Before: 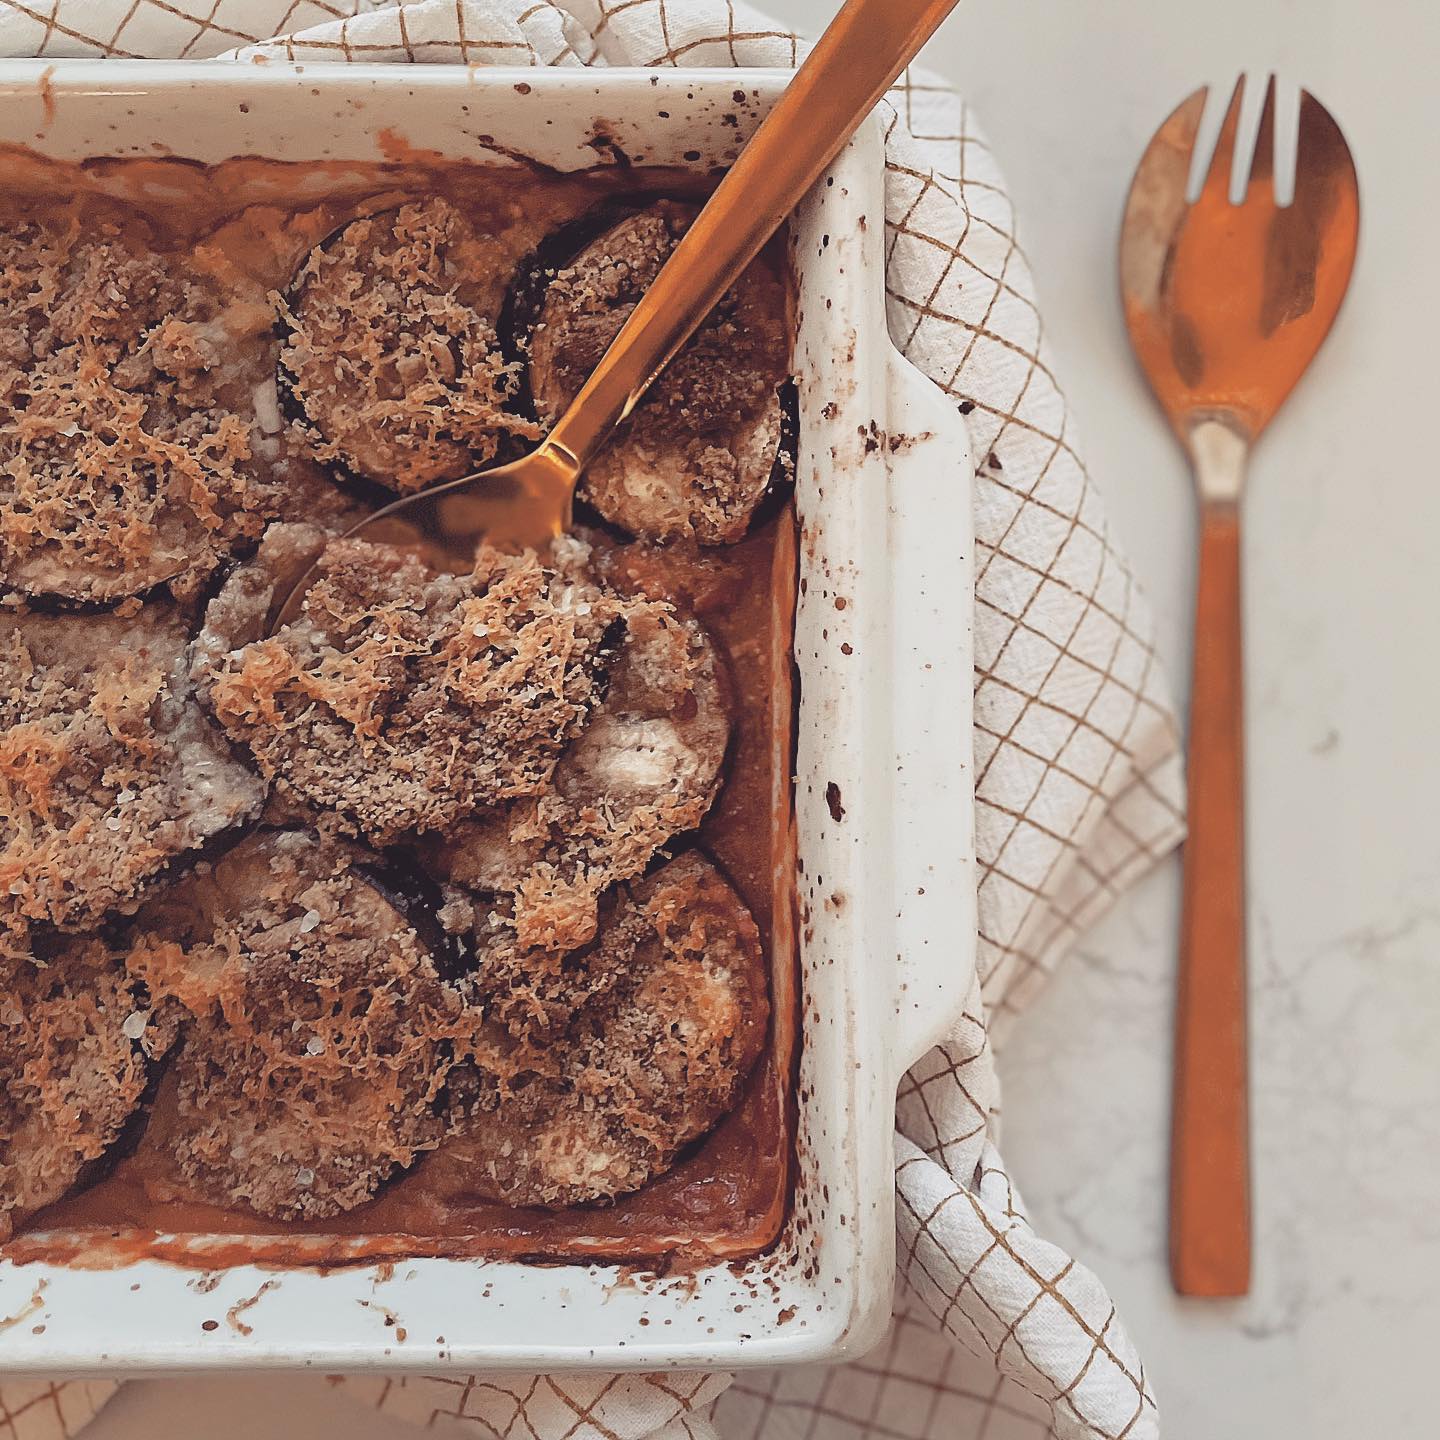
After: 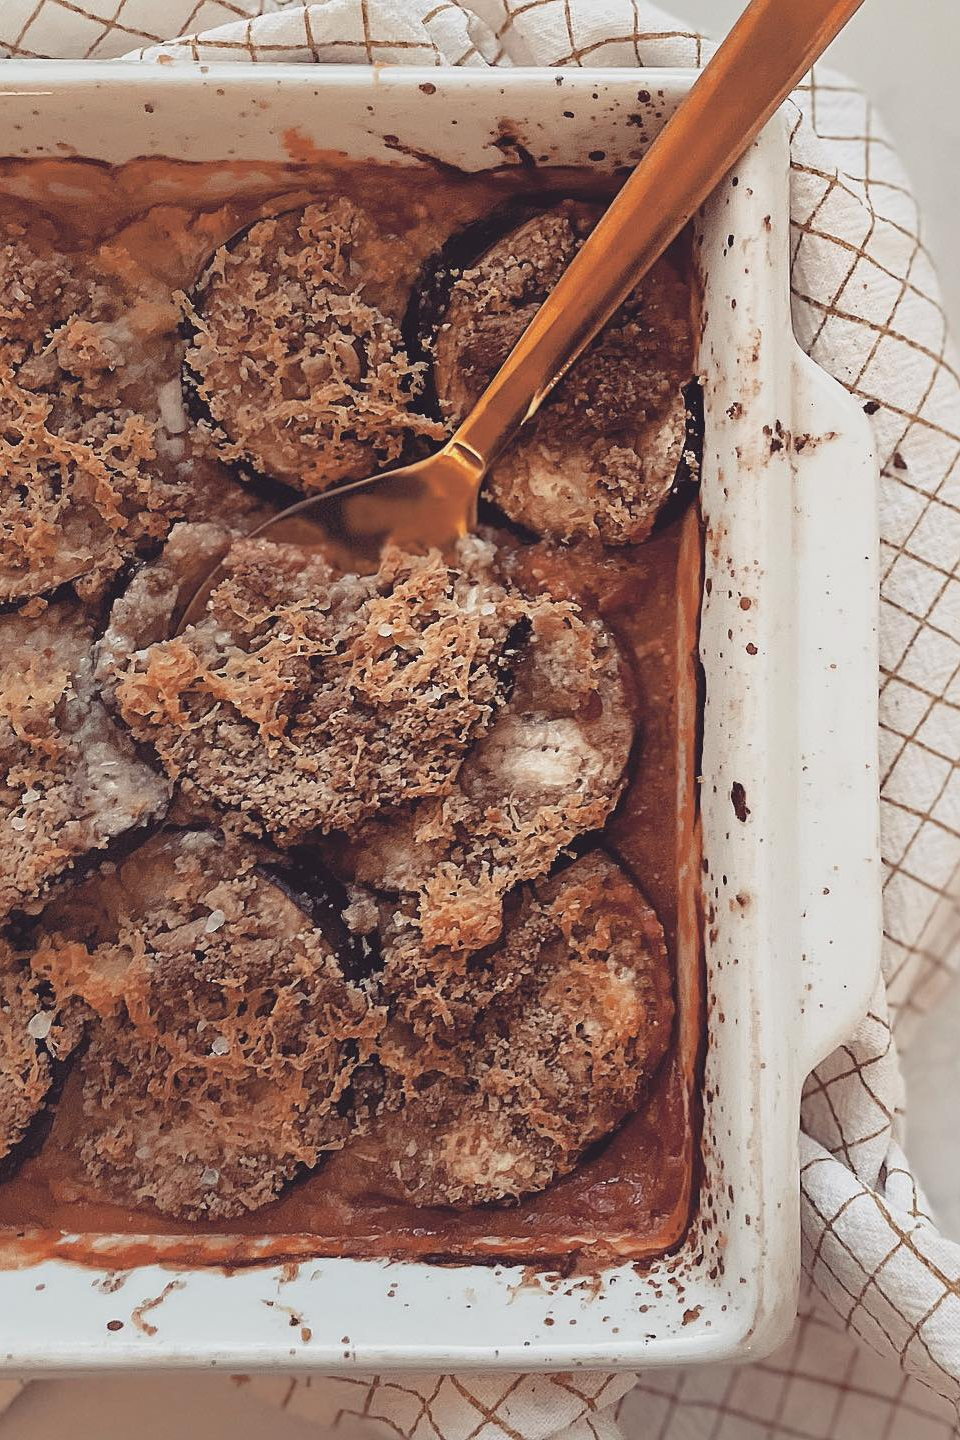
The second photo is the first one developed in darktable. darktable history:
crop and rotate: left 6.617%, right 26.717%
